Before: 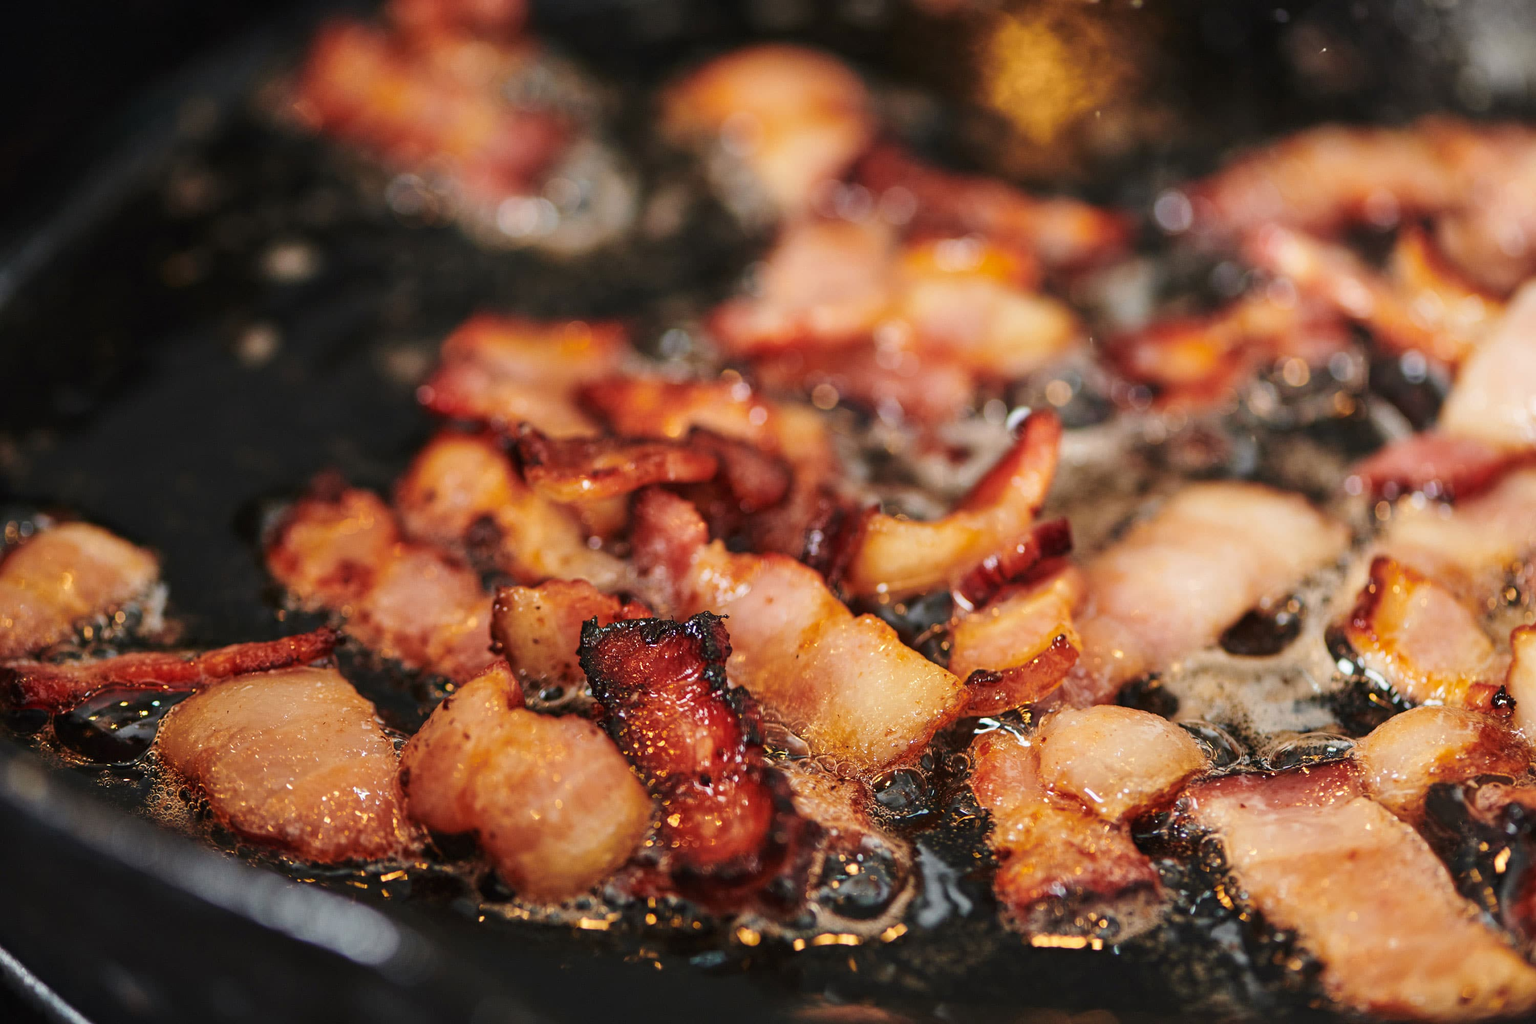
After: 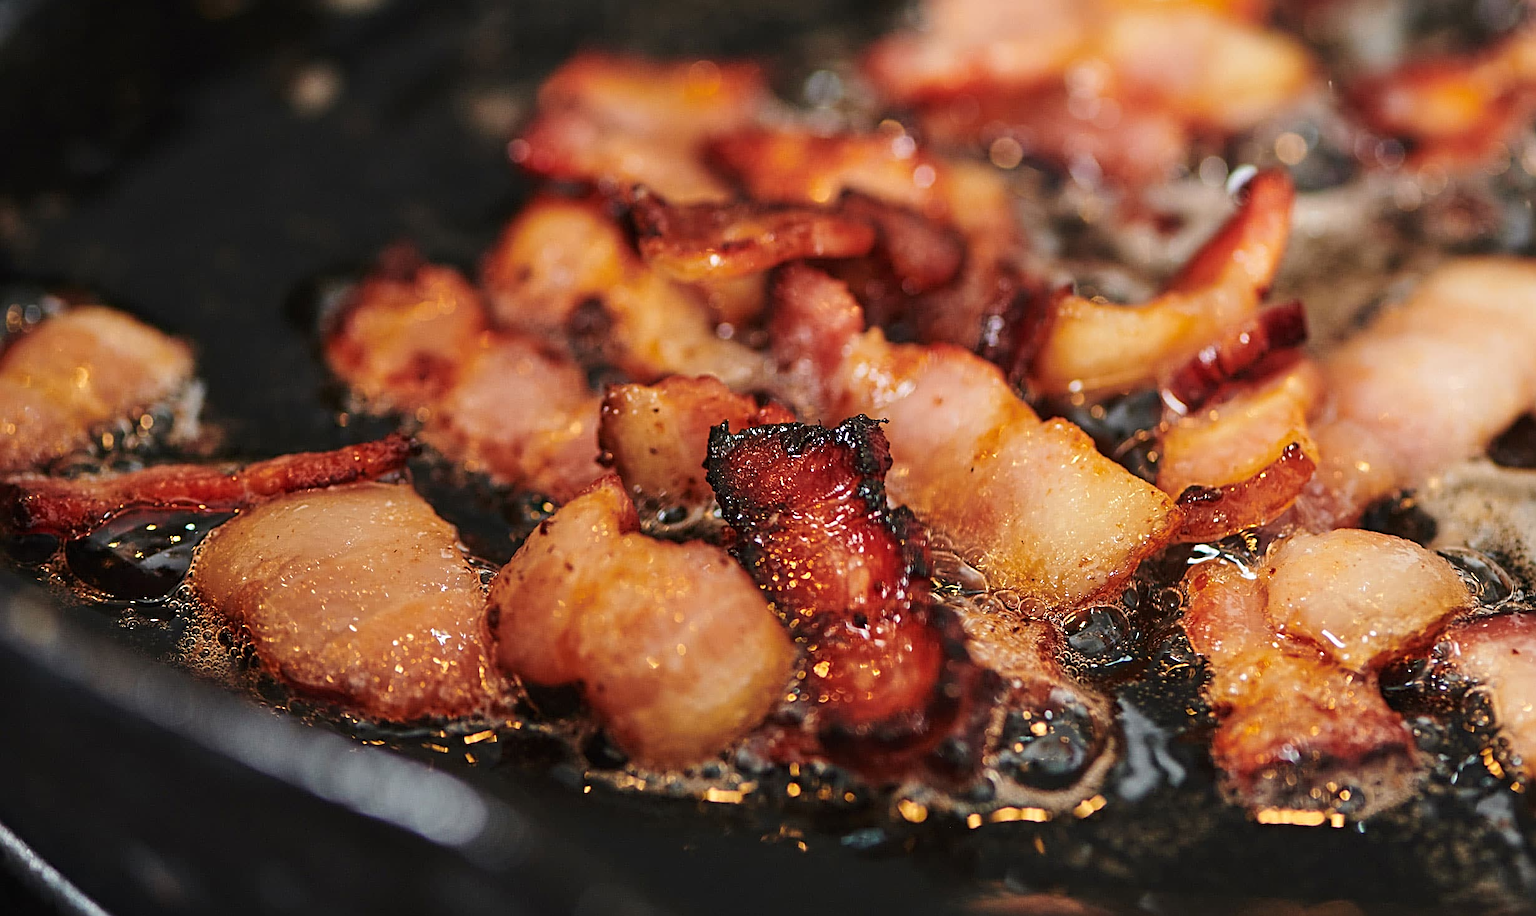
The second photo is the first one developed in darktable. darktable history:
crop: top 26.531%, right 17.959%
sharpen: radius 2.543, amount 0.636
